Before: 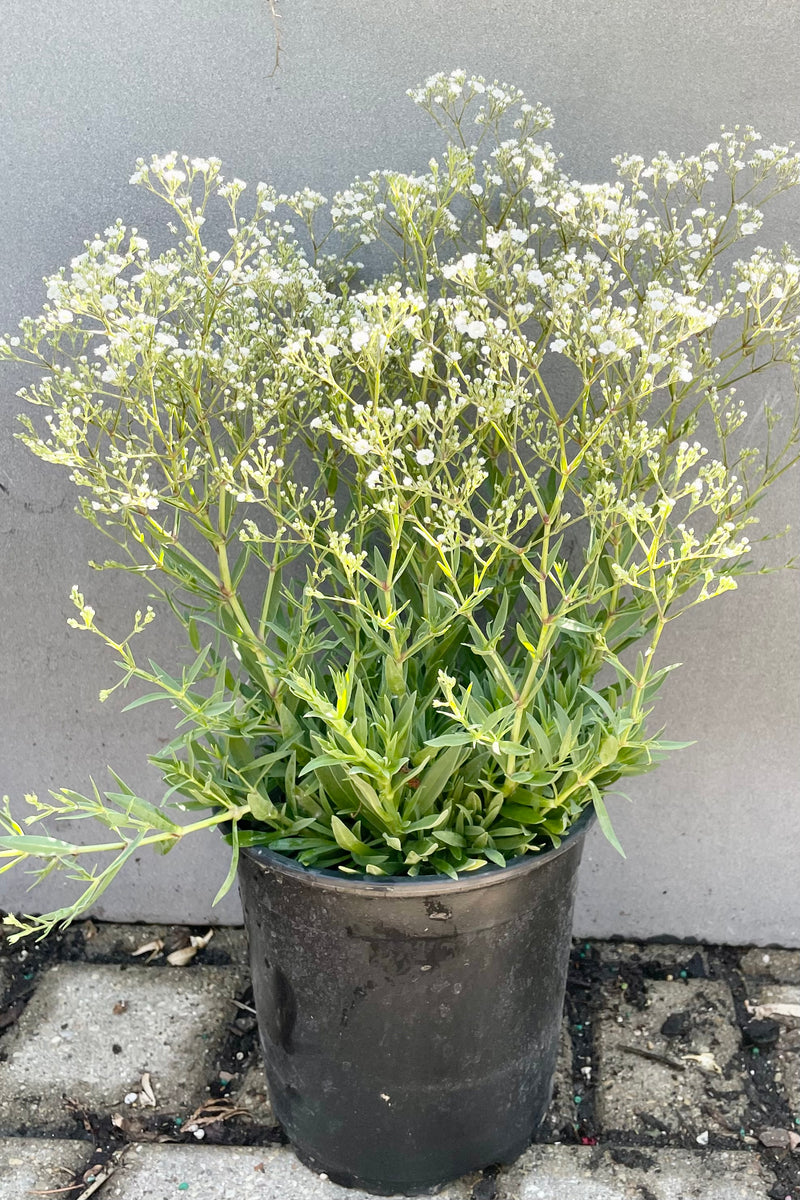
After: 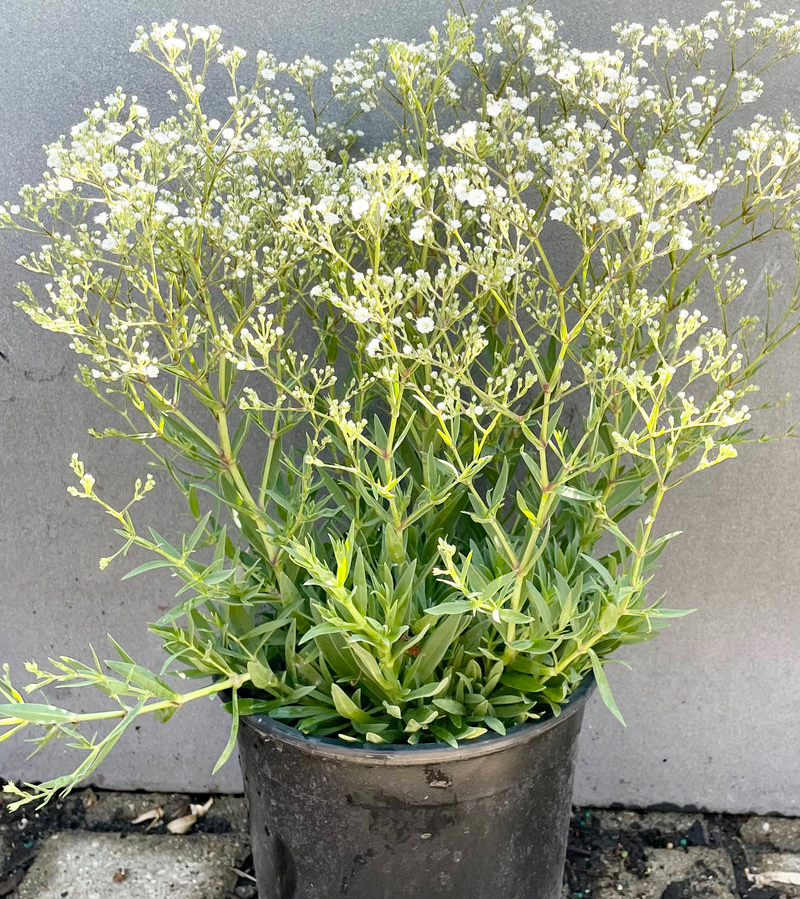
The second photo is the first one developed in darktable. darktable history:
haze removal: compatibility mode true, adaptive false
crop: top 11.064%, bottom 13.948%
